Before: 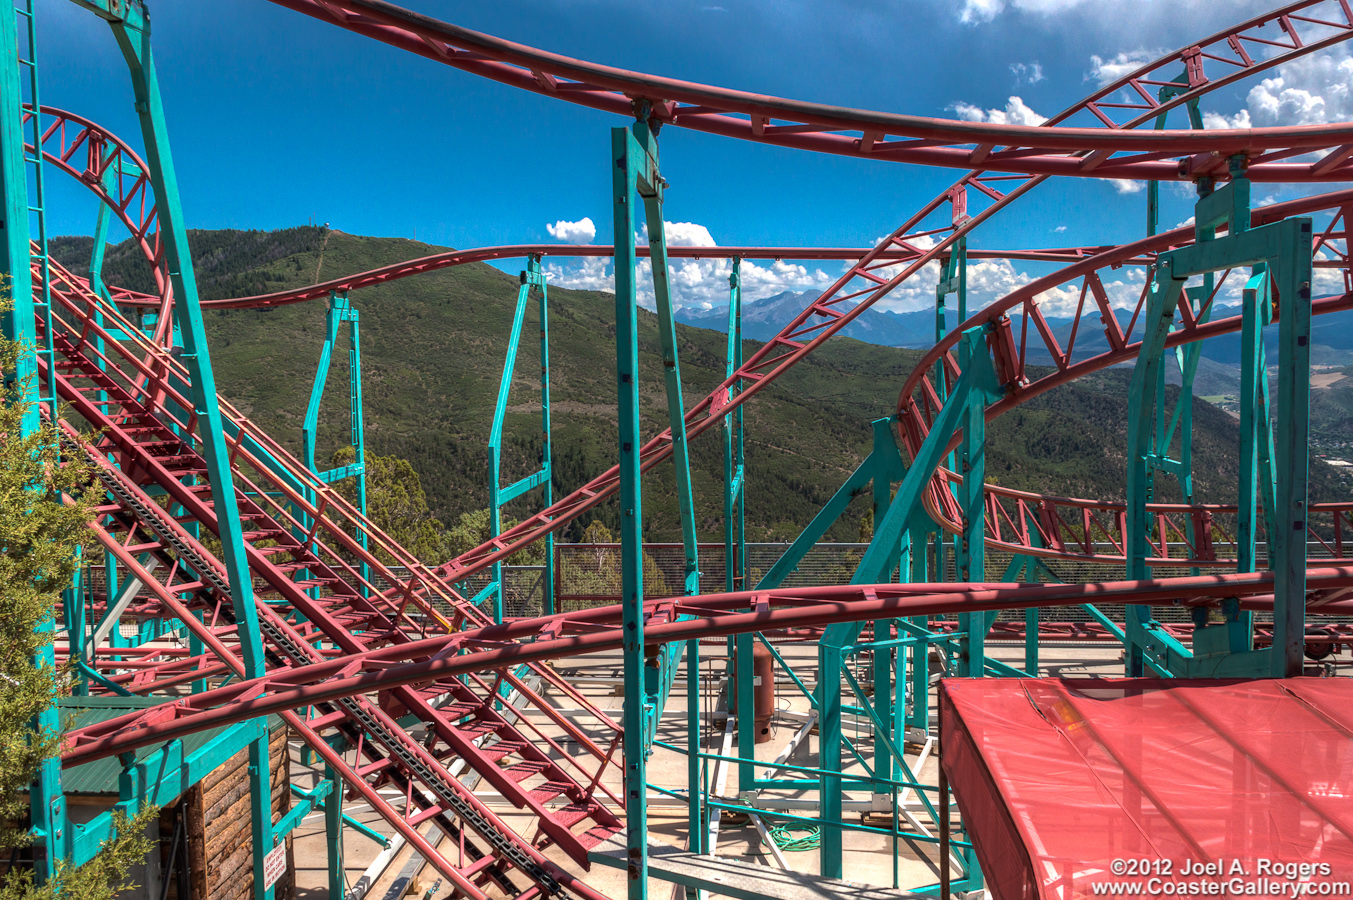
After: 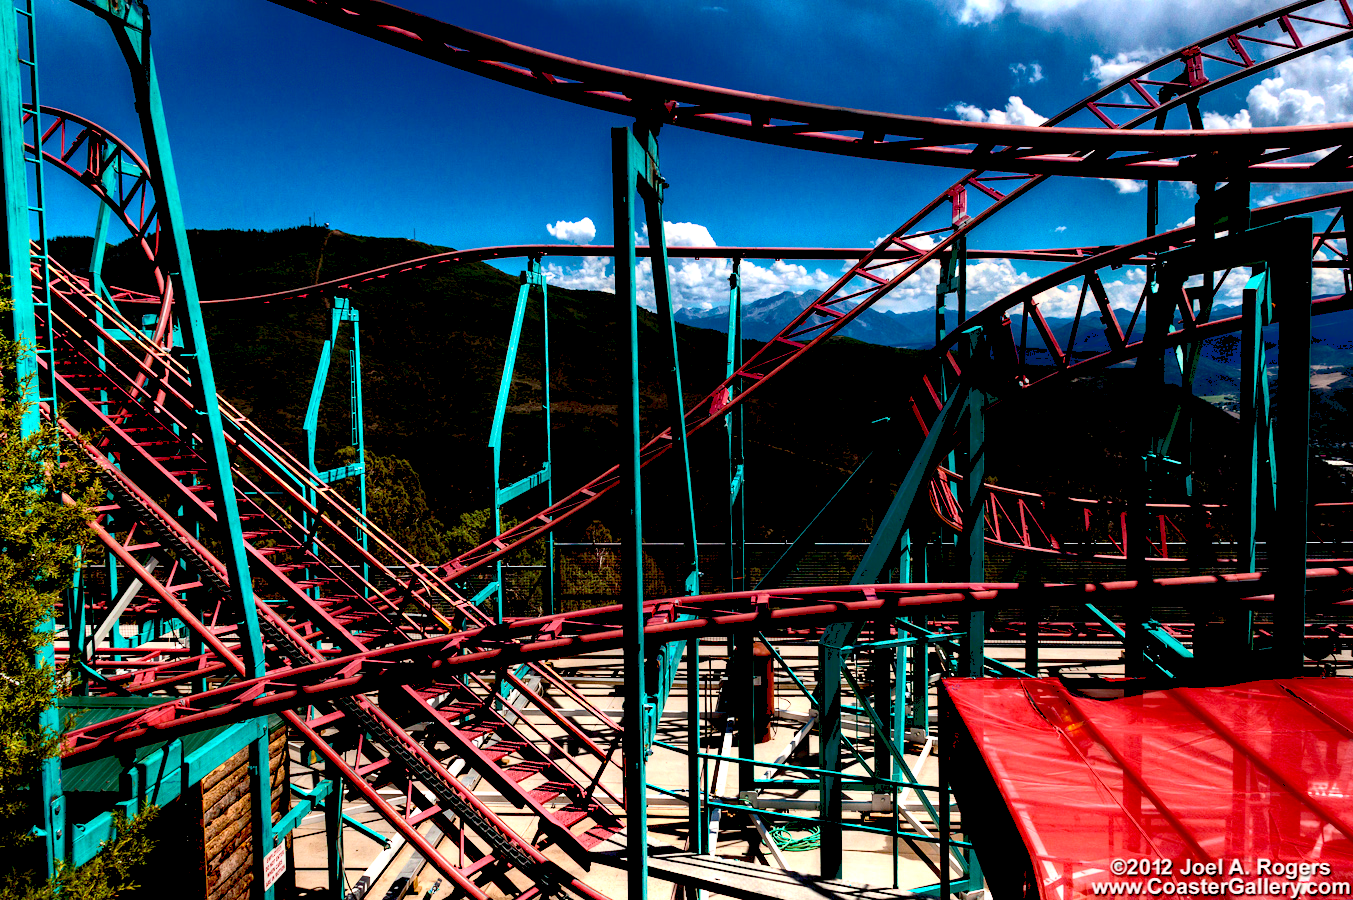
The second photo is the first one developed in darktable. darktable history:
contrast brightness saturation: contrast 0.28
levels: levels [0, 0.476, 0.951]
exposure: black level correction 0.1, exposure -0.092 EV, compensate highlight preservation false
contrast equalizer: octaves 7, y [[0.502, 0.505, 0.512, 0.529, 0.564, 0.588], [0.5 ×6], [0.502, 0.505, 0.512, 0.529, 0.564, 0.588], [0, 0.001, 0.001, 0.004, 0.008, 0.011], [0, 0.001, 0.001, 0.004, 0.008, 0.011]], mix -1
